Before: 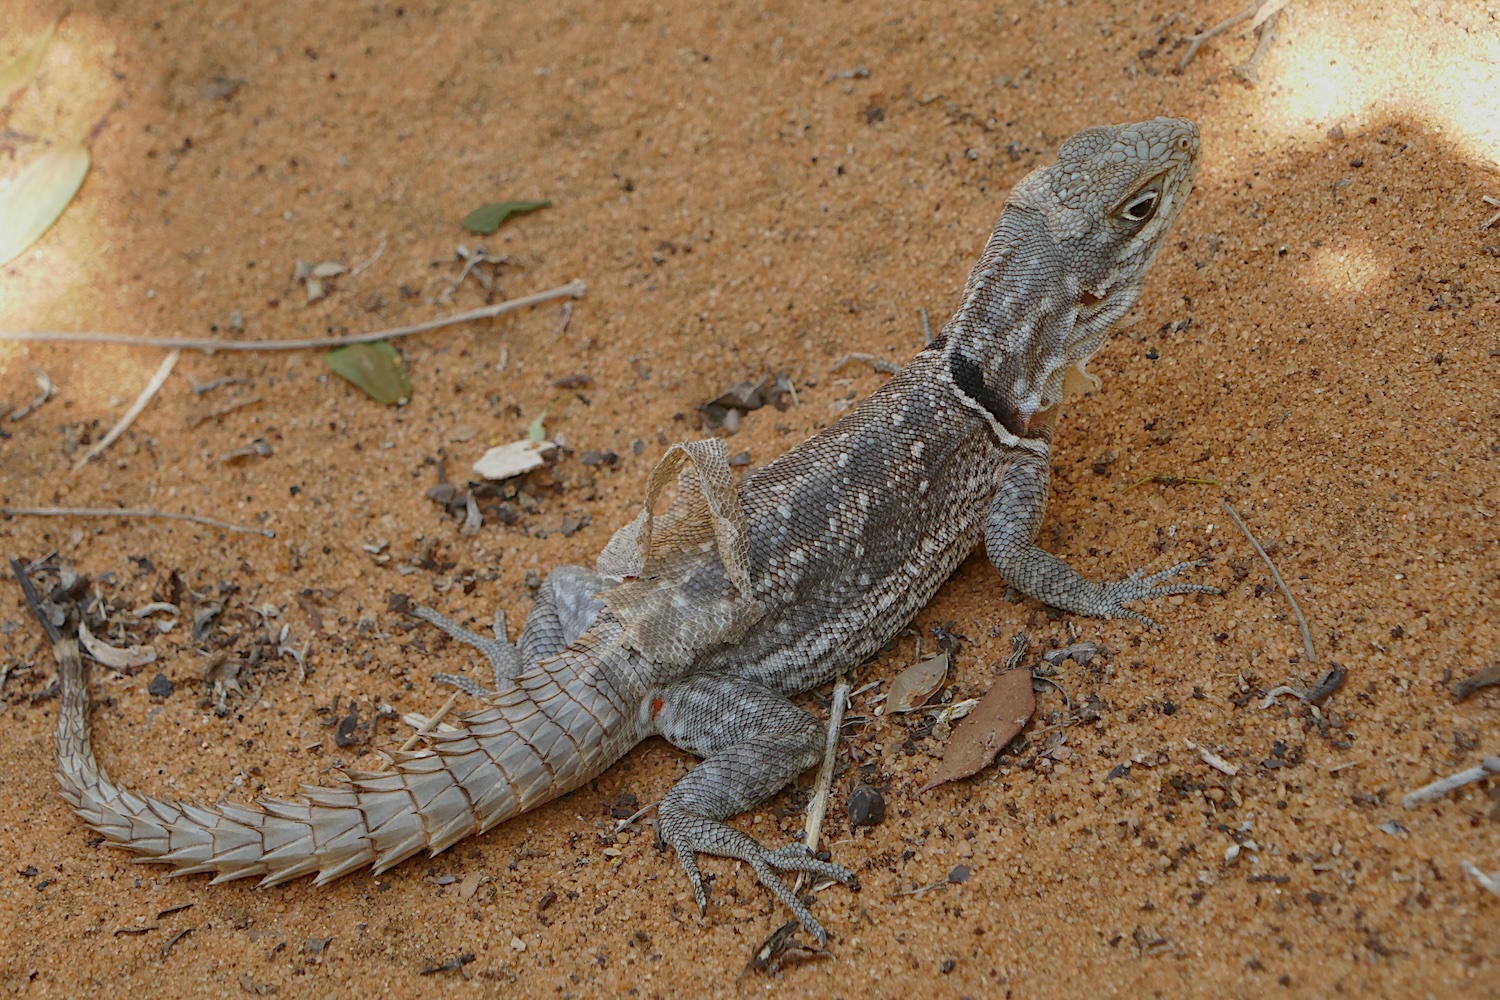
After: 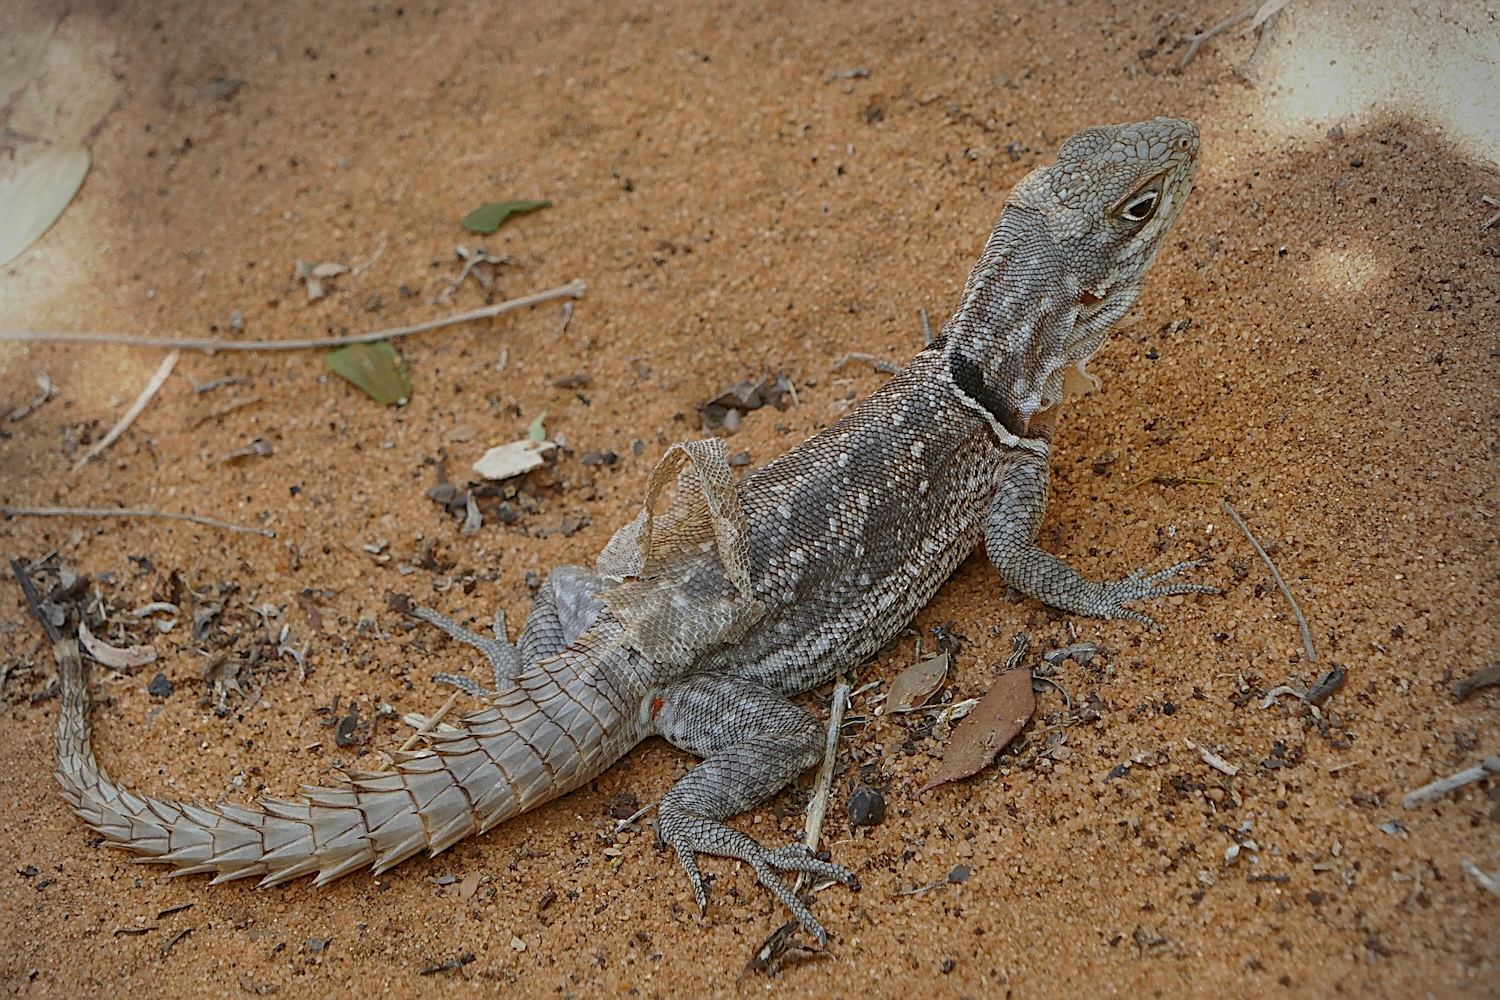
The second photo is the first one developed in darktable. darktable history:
vignetting: center (-0.024, 0.398)
sharpen: on, module defaults
